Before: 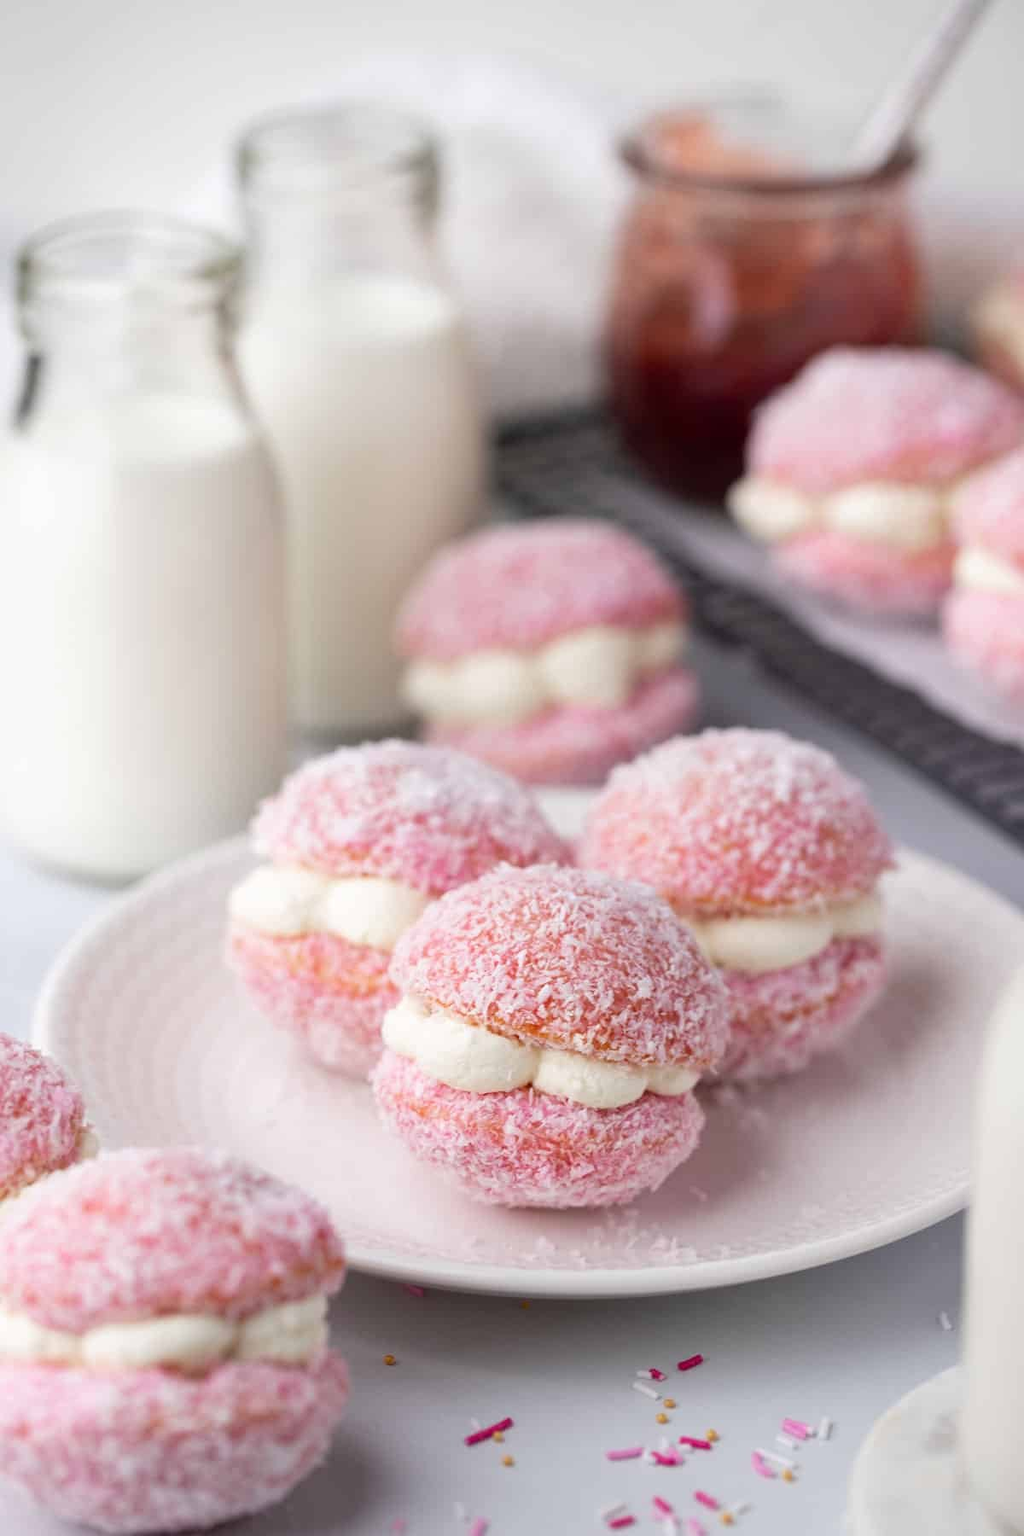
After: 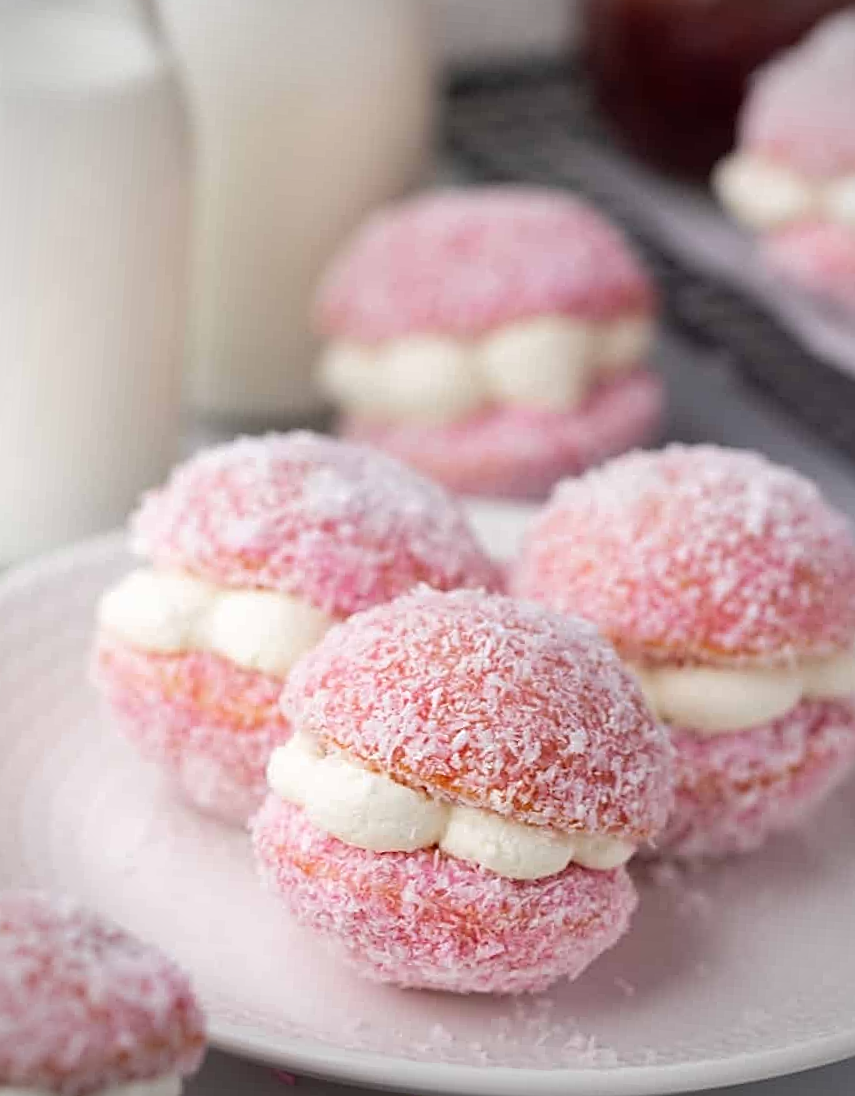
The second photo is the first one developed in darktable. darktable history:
vignetting: fall-off radius 61.22%
sharpen: on, module defaults
crop and rotate: angle -3.87°, left 9.744%, top 21.091%, right 11.912%, bottom 11.951%
tone equalizer: edges refinement/feathering 500, mask exposure compensation -1.57 EV, preserve details no
